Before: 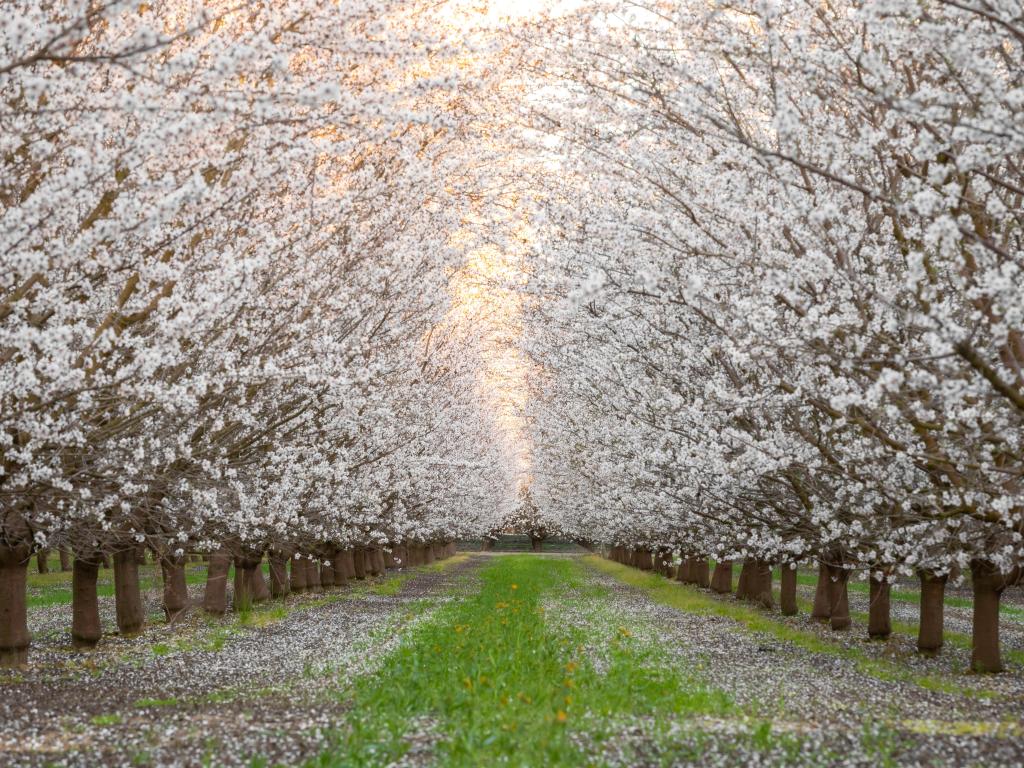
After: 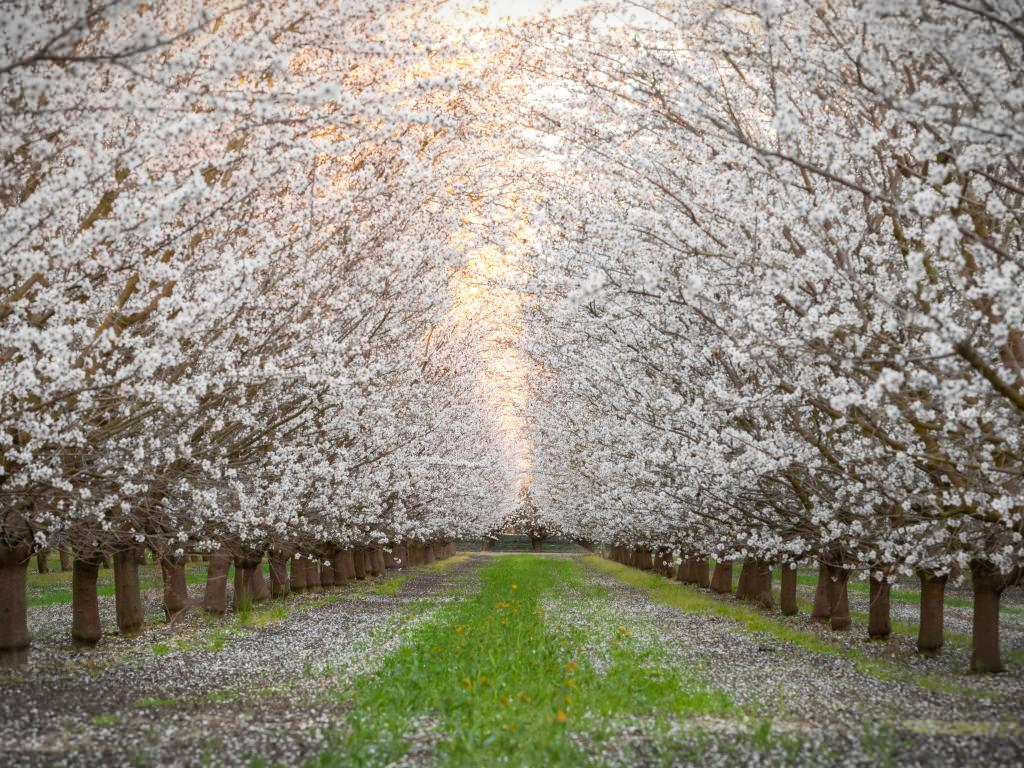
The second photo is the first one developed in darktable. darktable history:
vignetting: fall-off start 99.76%, width/height ratio 1.321
